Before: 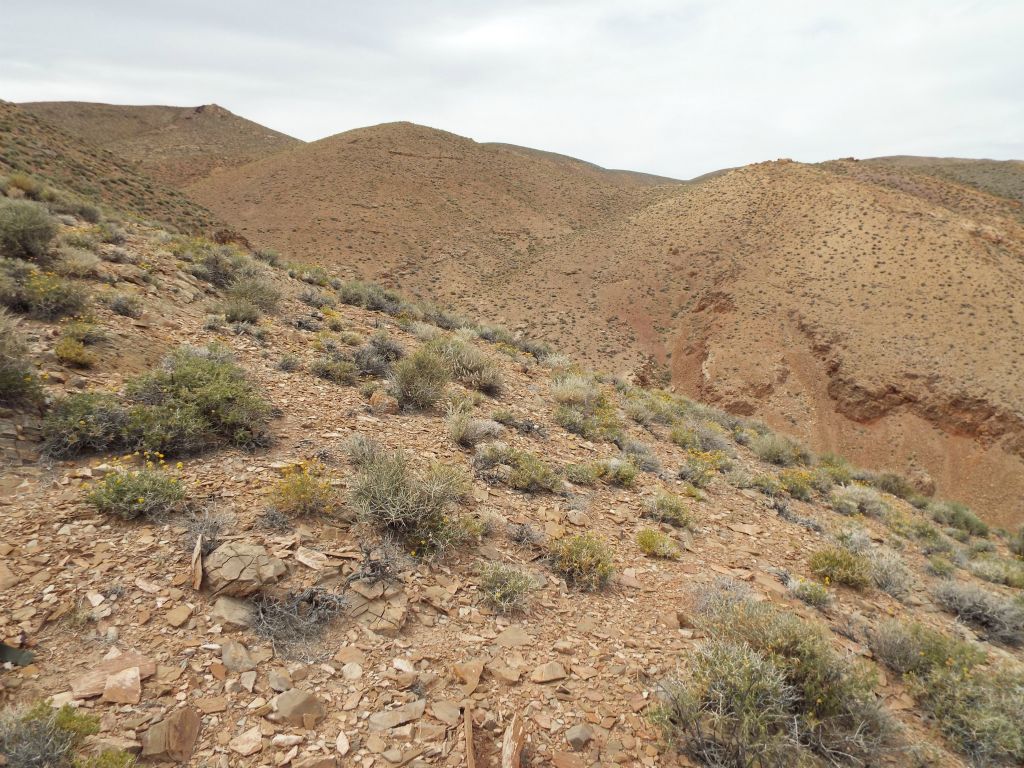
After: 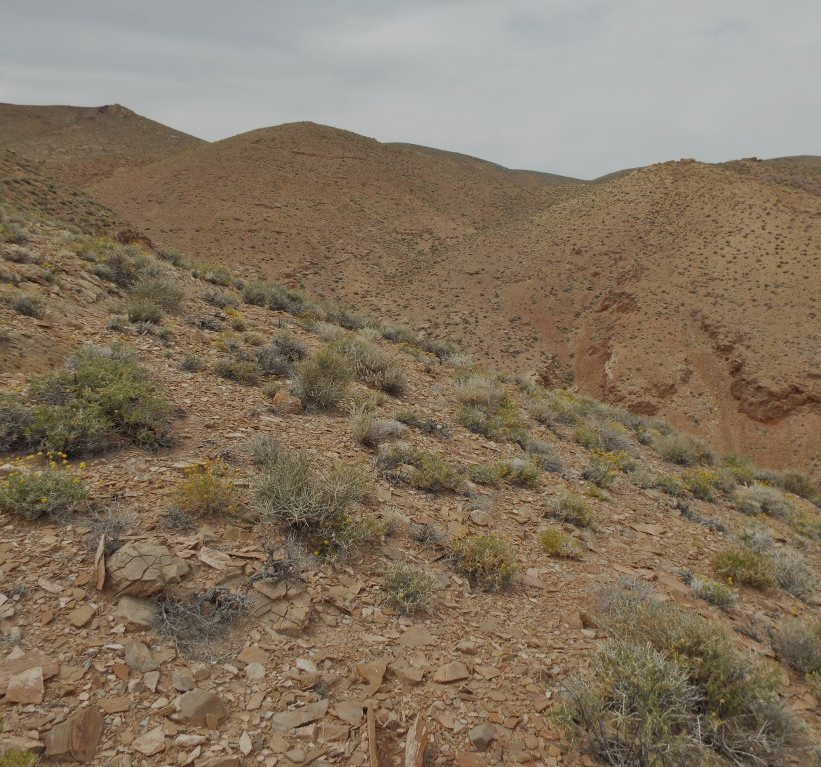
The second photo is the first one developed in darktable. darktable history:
crop and rotate: left 9.508%, right 10.293%
tone equalizer: -8 EV -0.032 EV, -7 EV 0.04 EV, -6 EV -0.008 EV, -5 EV 0.007 EV, -4 EV -0.027 EV, -3 EV -0.238 EV, -2 EV -0.676 EV, -1 EV -0.973 EV, +0 EV -0.95 EV, mask exposure compensation -0.51 EV
